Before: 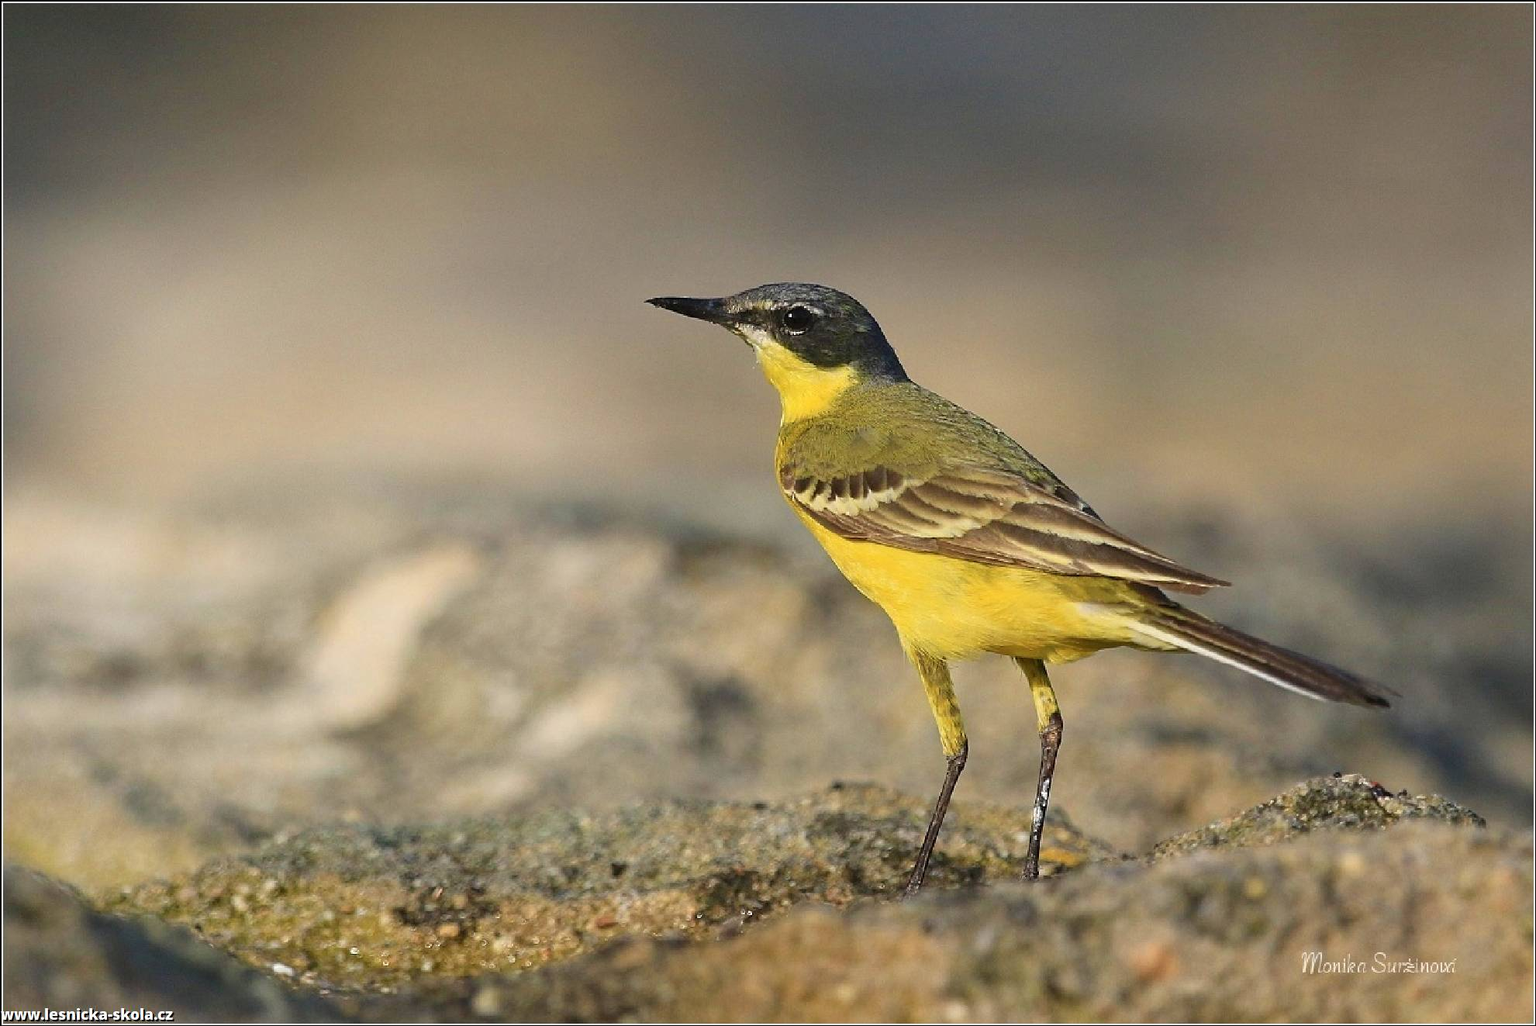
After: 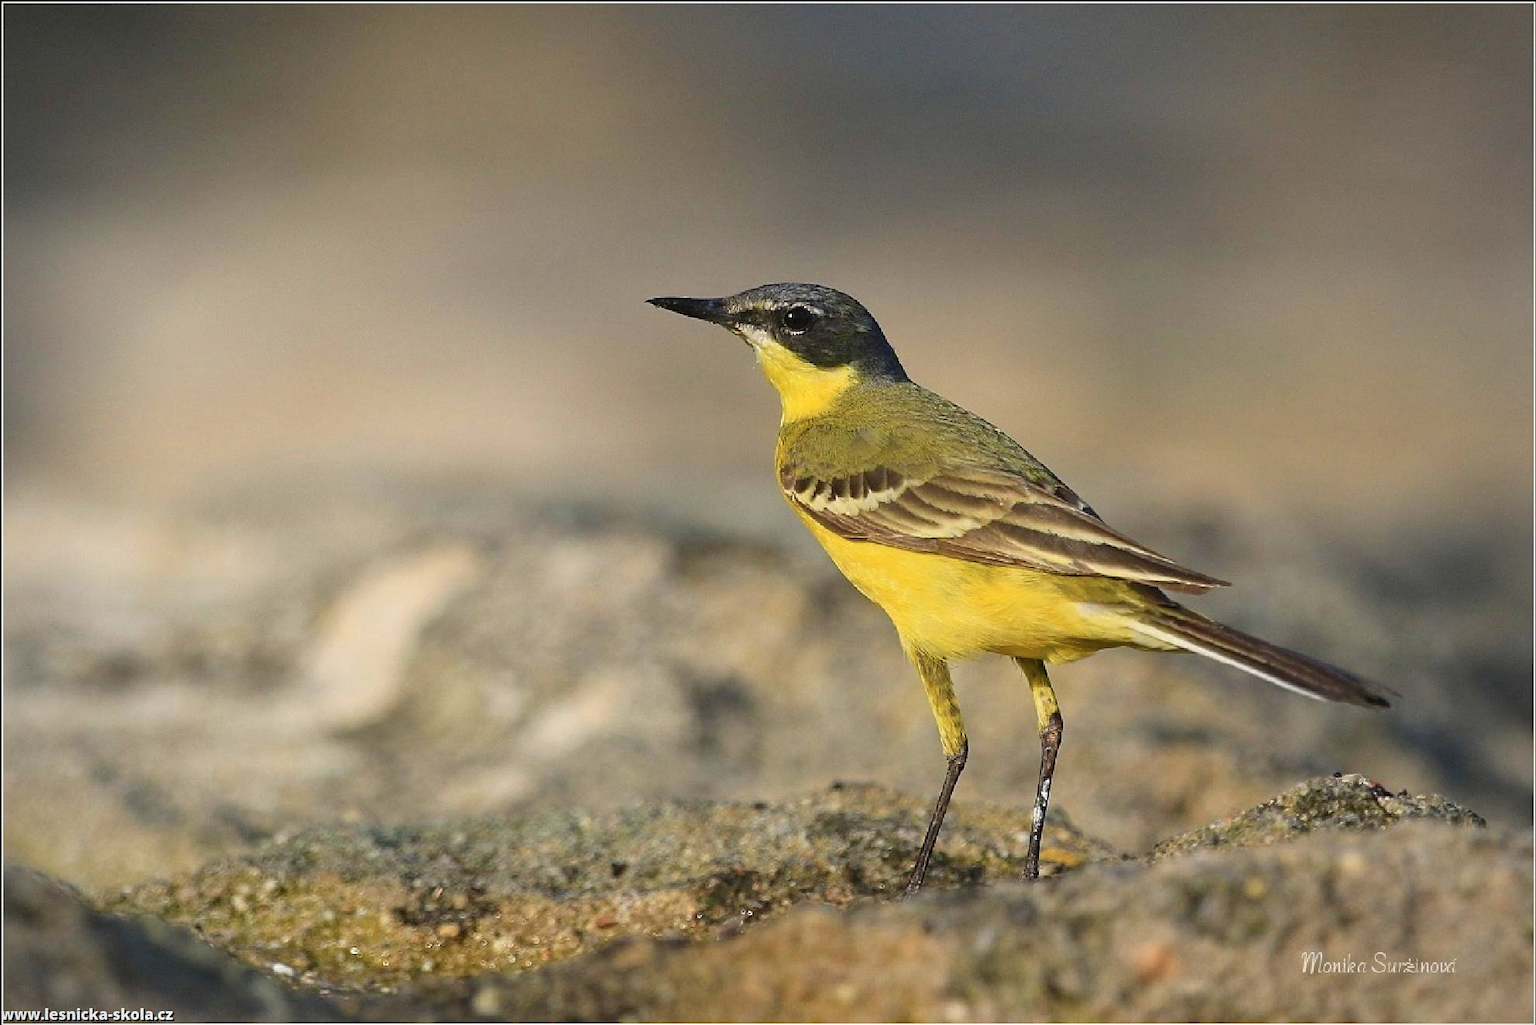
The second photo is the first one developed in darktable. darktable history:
vignetting: fall-off radius 60.8%, brightness -0.324
